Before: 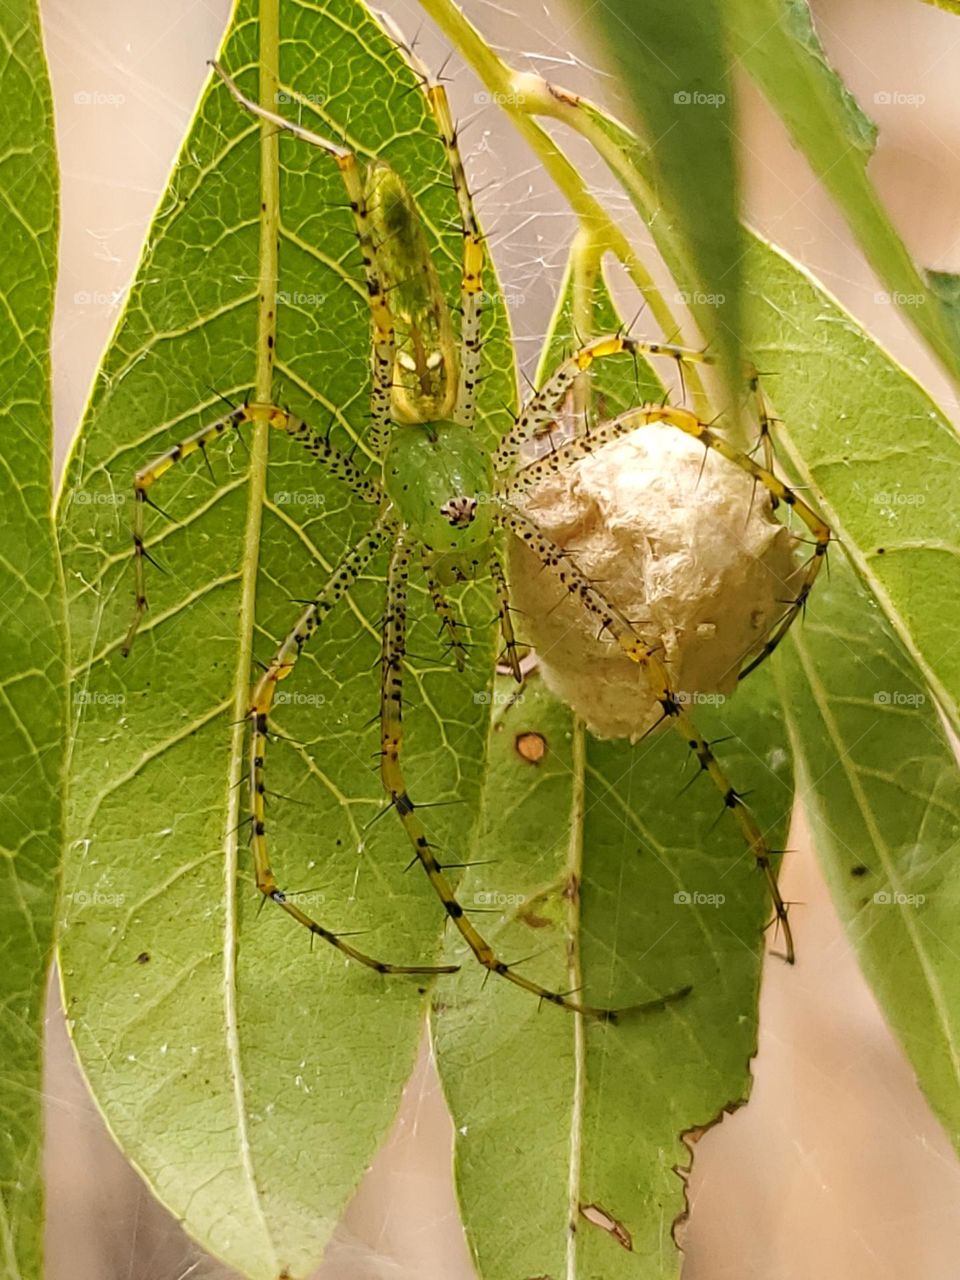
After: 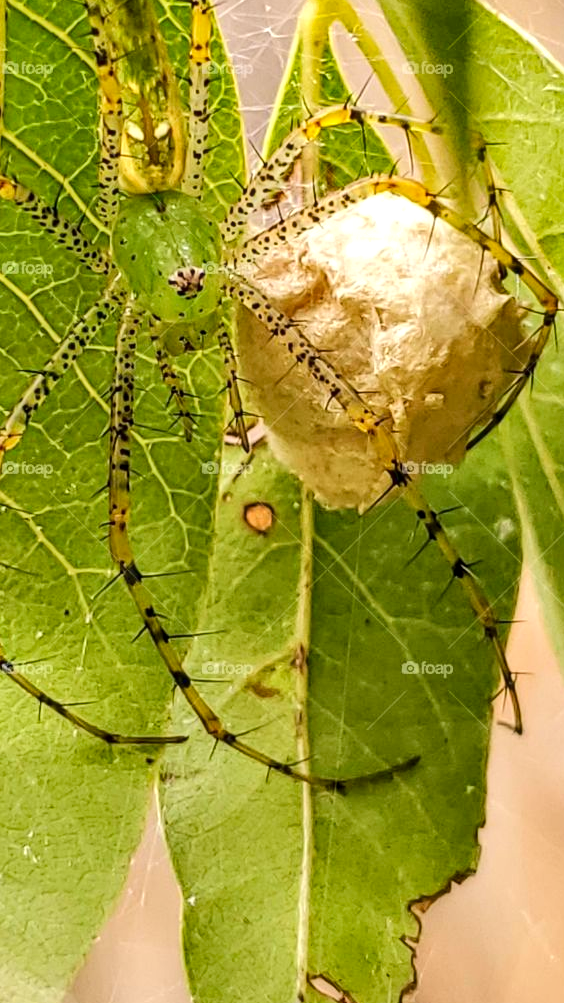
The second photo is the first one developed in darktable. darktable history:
shadows and highlights: shadows 43.46, white point adjustment -1.64, soften with gaussian
local contrast: detail 130%
crop and rotate: left 28.369%, top 17.979%, right 12.806%, bottom 3.611%
exposure: exposure 0.665 EV, compensate highlight preservation false
tone curve: curves: ch0 [(0, 0.019) (0.204, 0.162) (0.491, 0.519) (0.748, 0.765) (1, 0.919)]; ch1 [(0, 0) (0.201, 0.113) (0.372, 0.282) (0.443, 0.434) (0.496, 0.504) (0.566, 0.585) (0.761, 0.803) (1, 1)]; ch2 [(0, 0) (0.434, 0.447) (0.483, 0.487) (0.555, 0.563) (0.697, 0.68) (1, 1)], color space Lab, linked channels, preserve colors none
